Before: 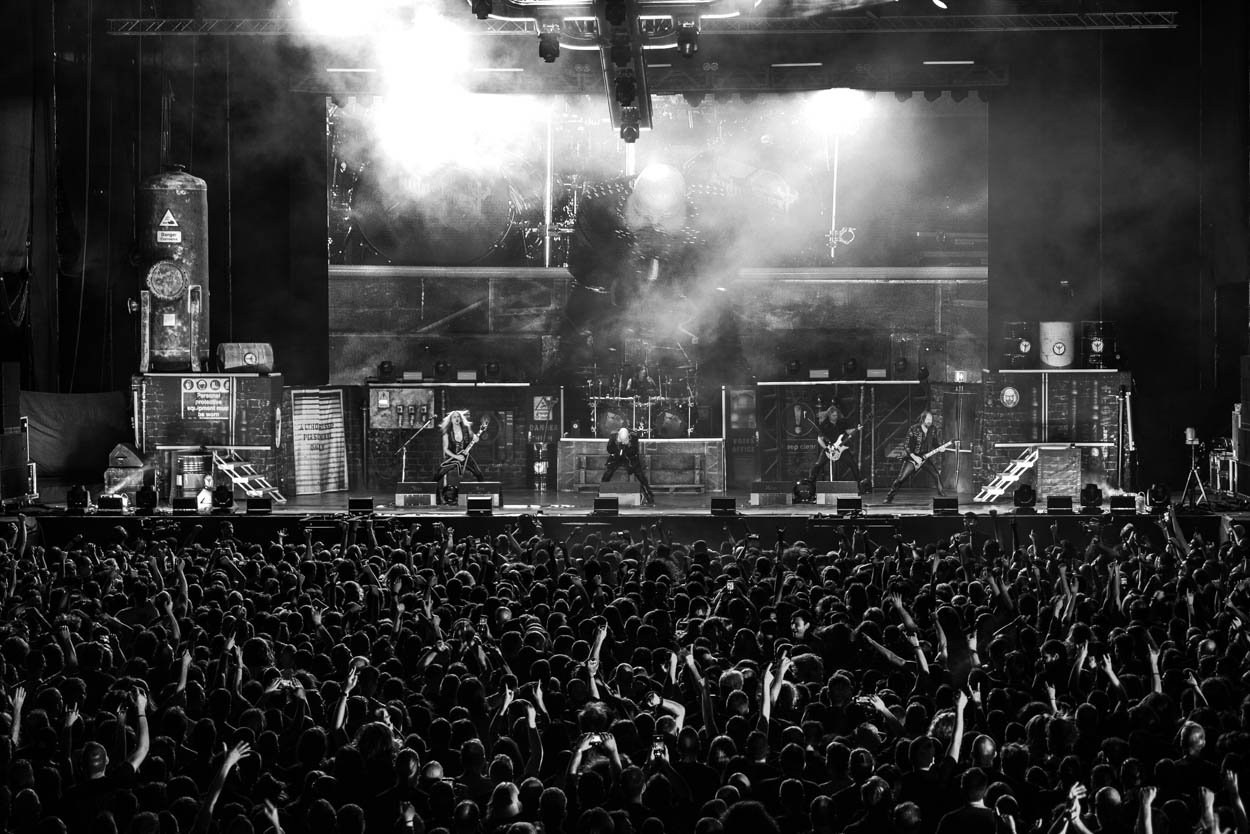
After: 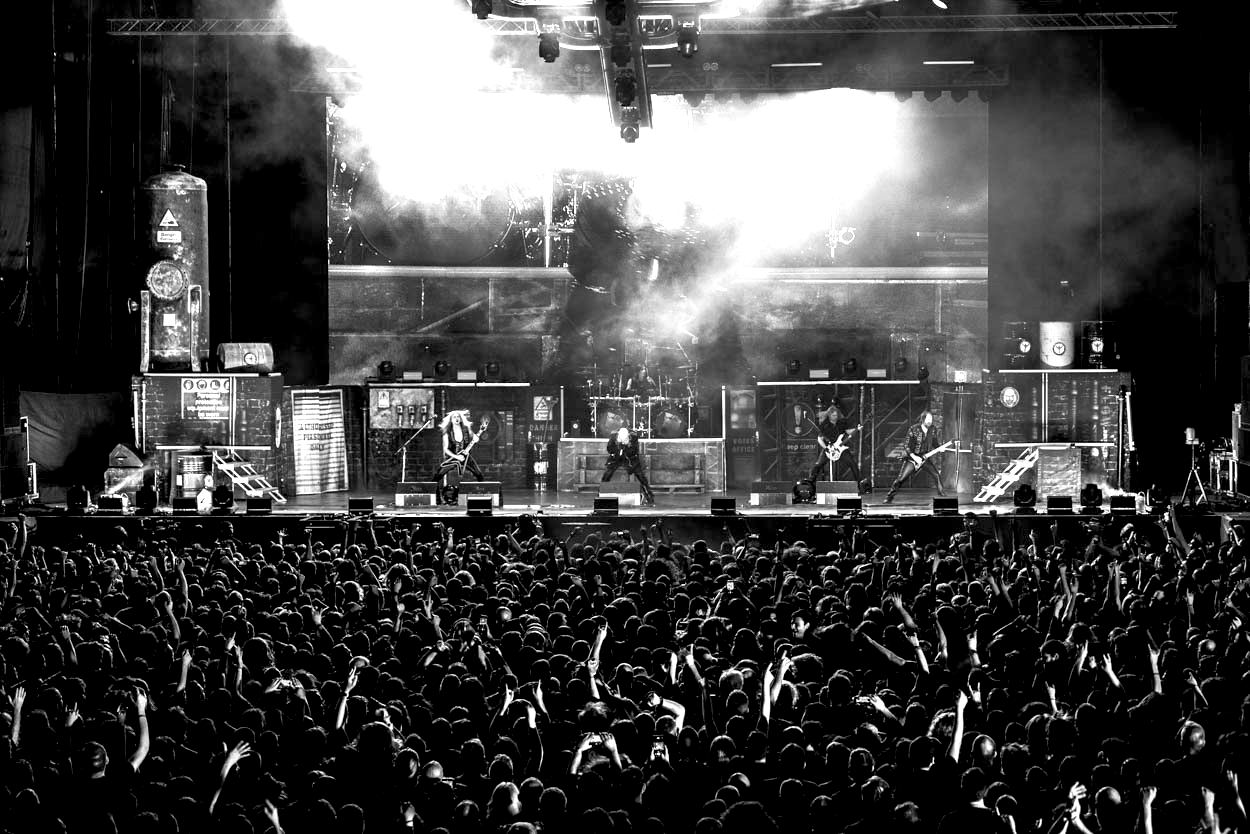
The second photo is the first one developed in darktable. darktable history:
exposure: black level correction 0.008, exposure 0.986 EV, compensate exposure bias true, compensate highlight preservation false
color calibration: output gray [0.22, 0.42, 0.37, 0], illuminant as shot in camera, x 0.358, y 0.373, temperature 4628.91 K
